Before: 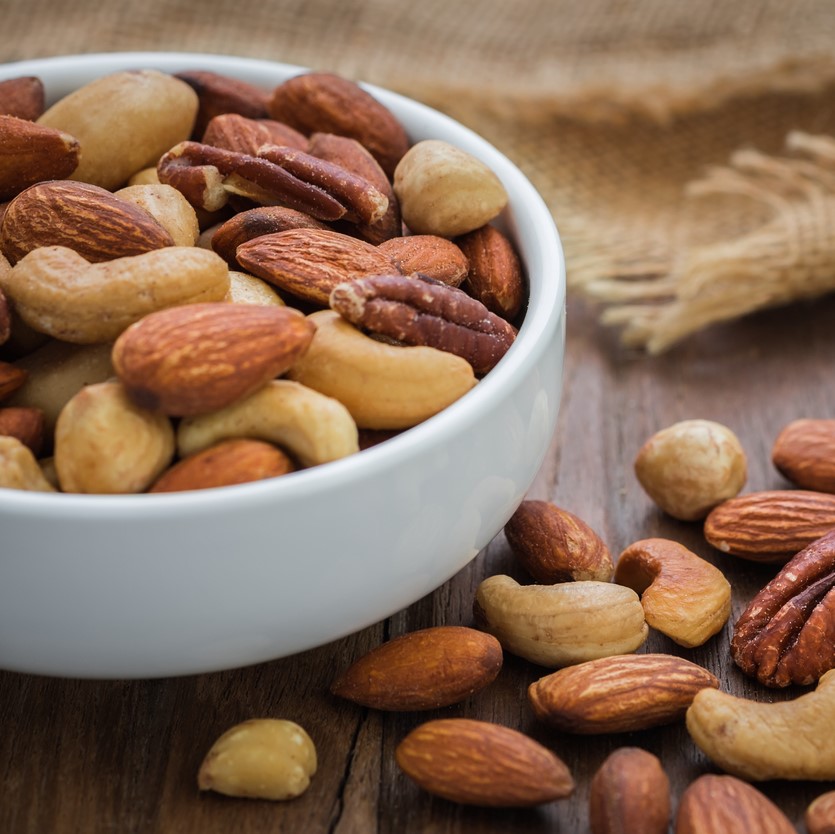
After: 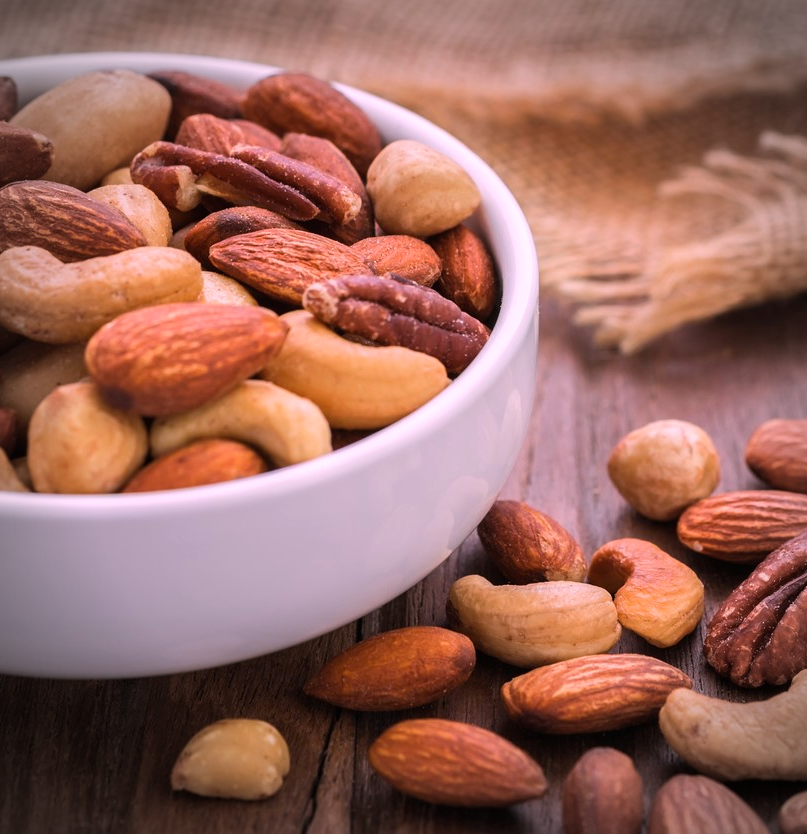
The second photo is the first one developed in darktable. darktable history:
vignetting: automatic ratio true
white balance: red 1.188, blue 1.11
crop and rotate: left 3.238%
